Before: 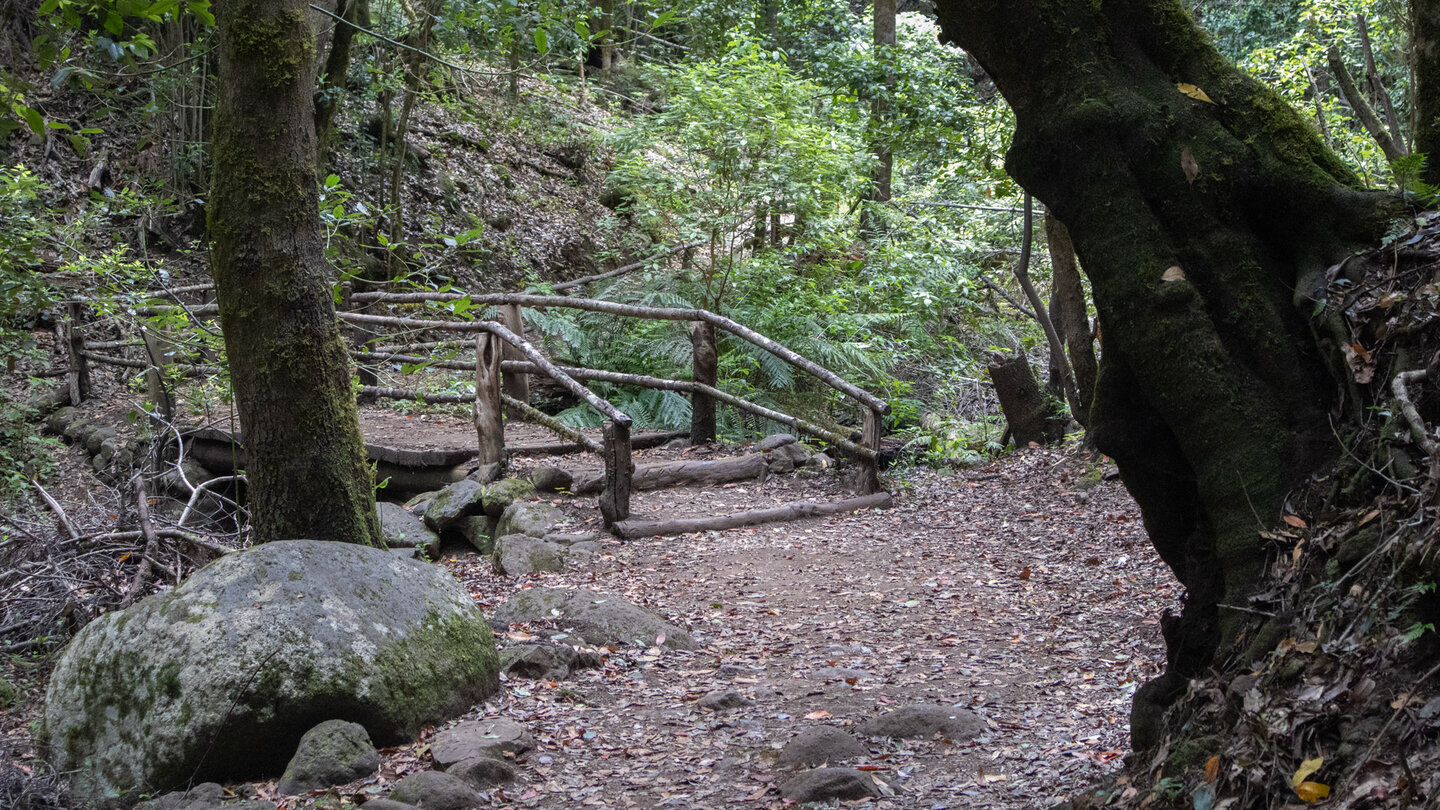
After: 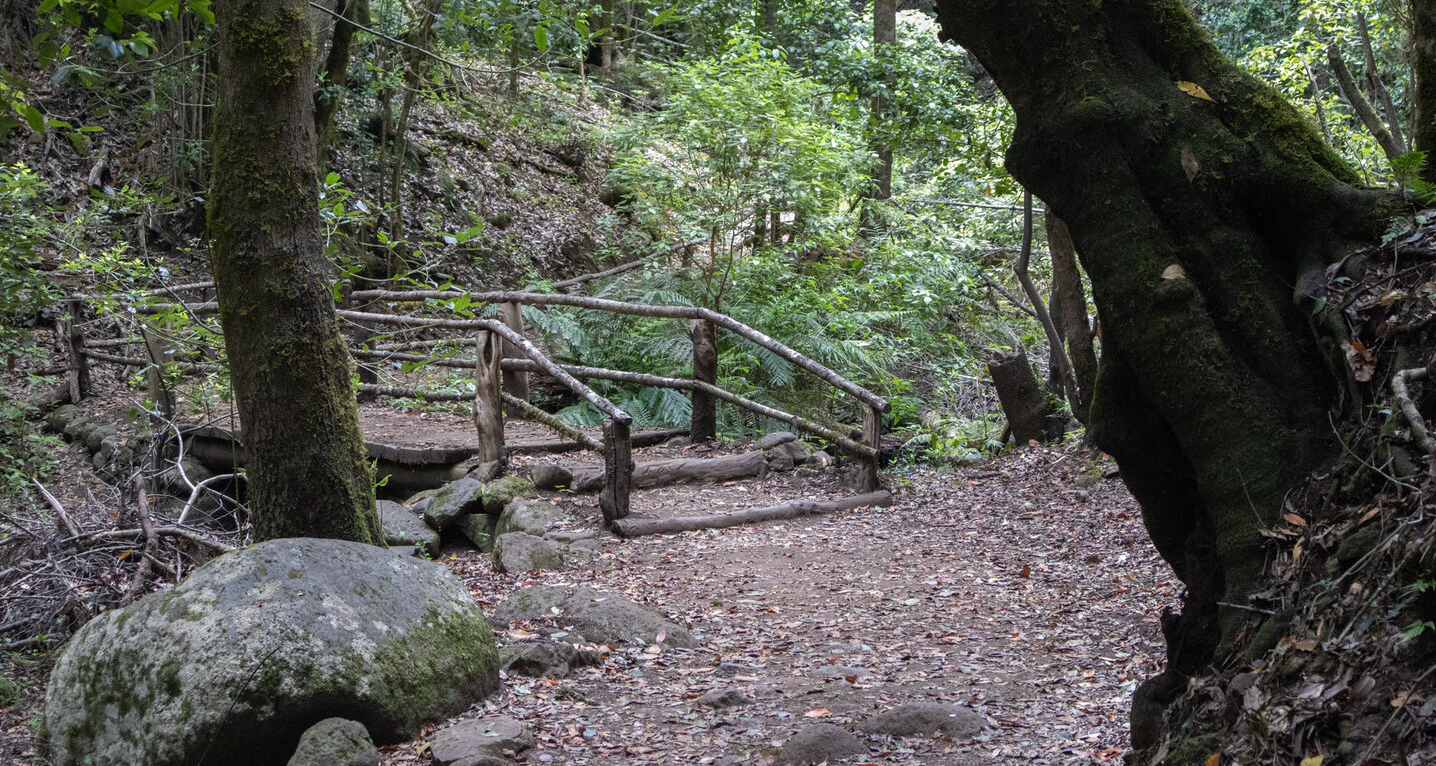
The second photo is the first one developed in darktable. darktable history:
crop: top 0.302%, right 0.255%, bottom 5.07%
